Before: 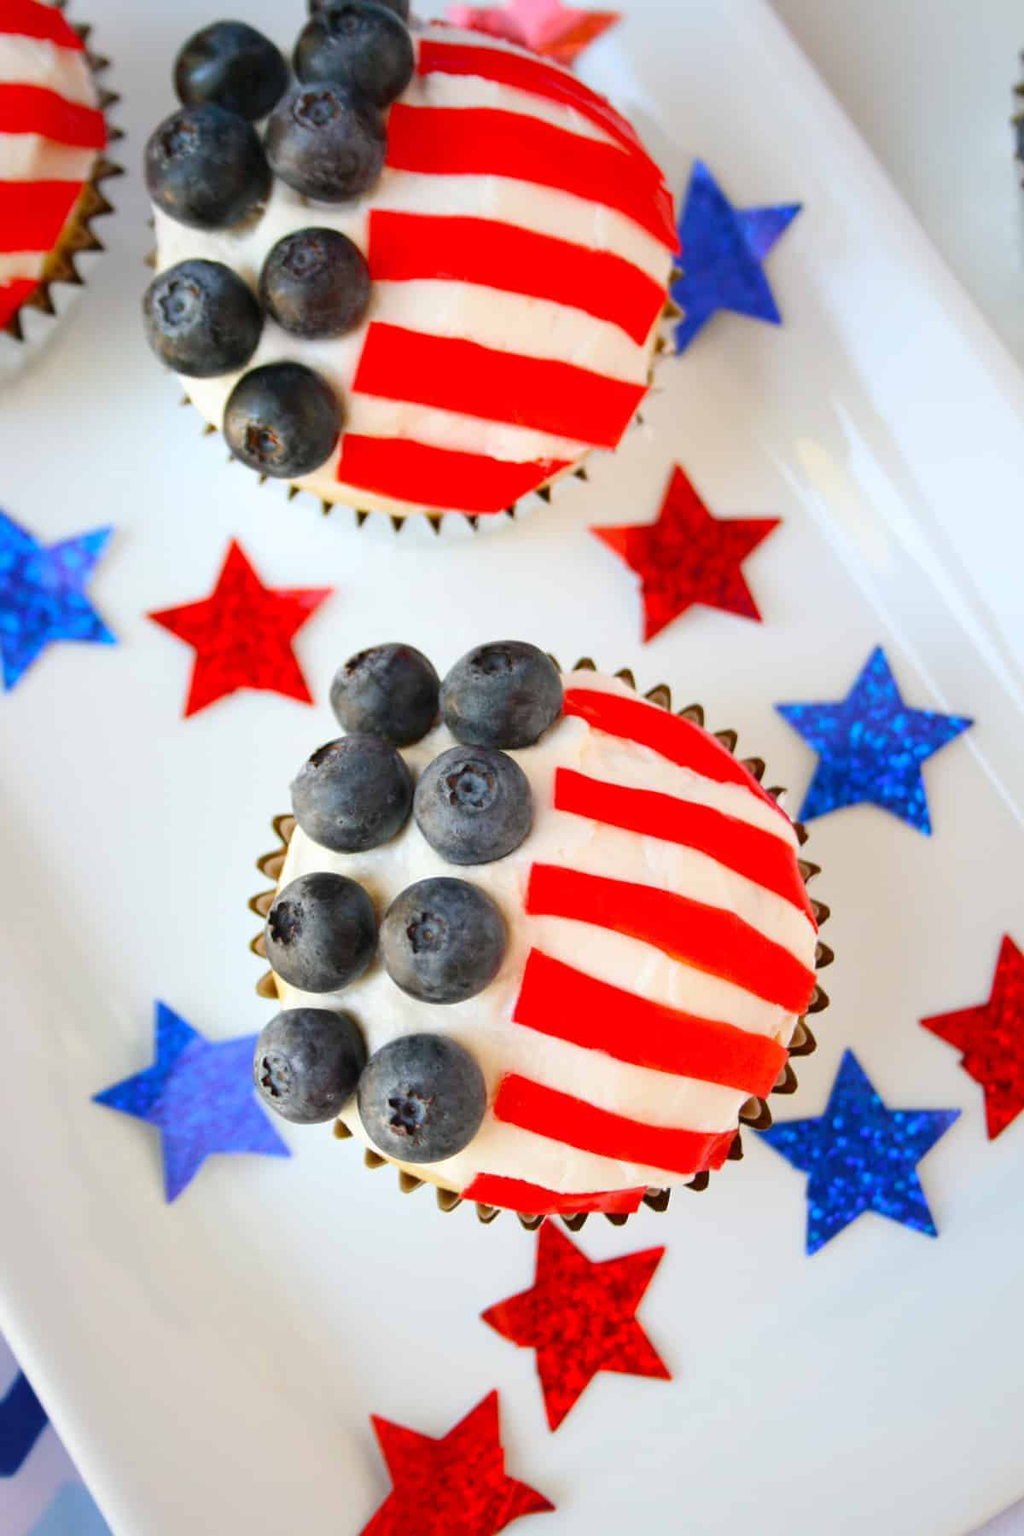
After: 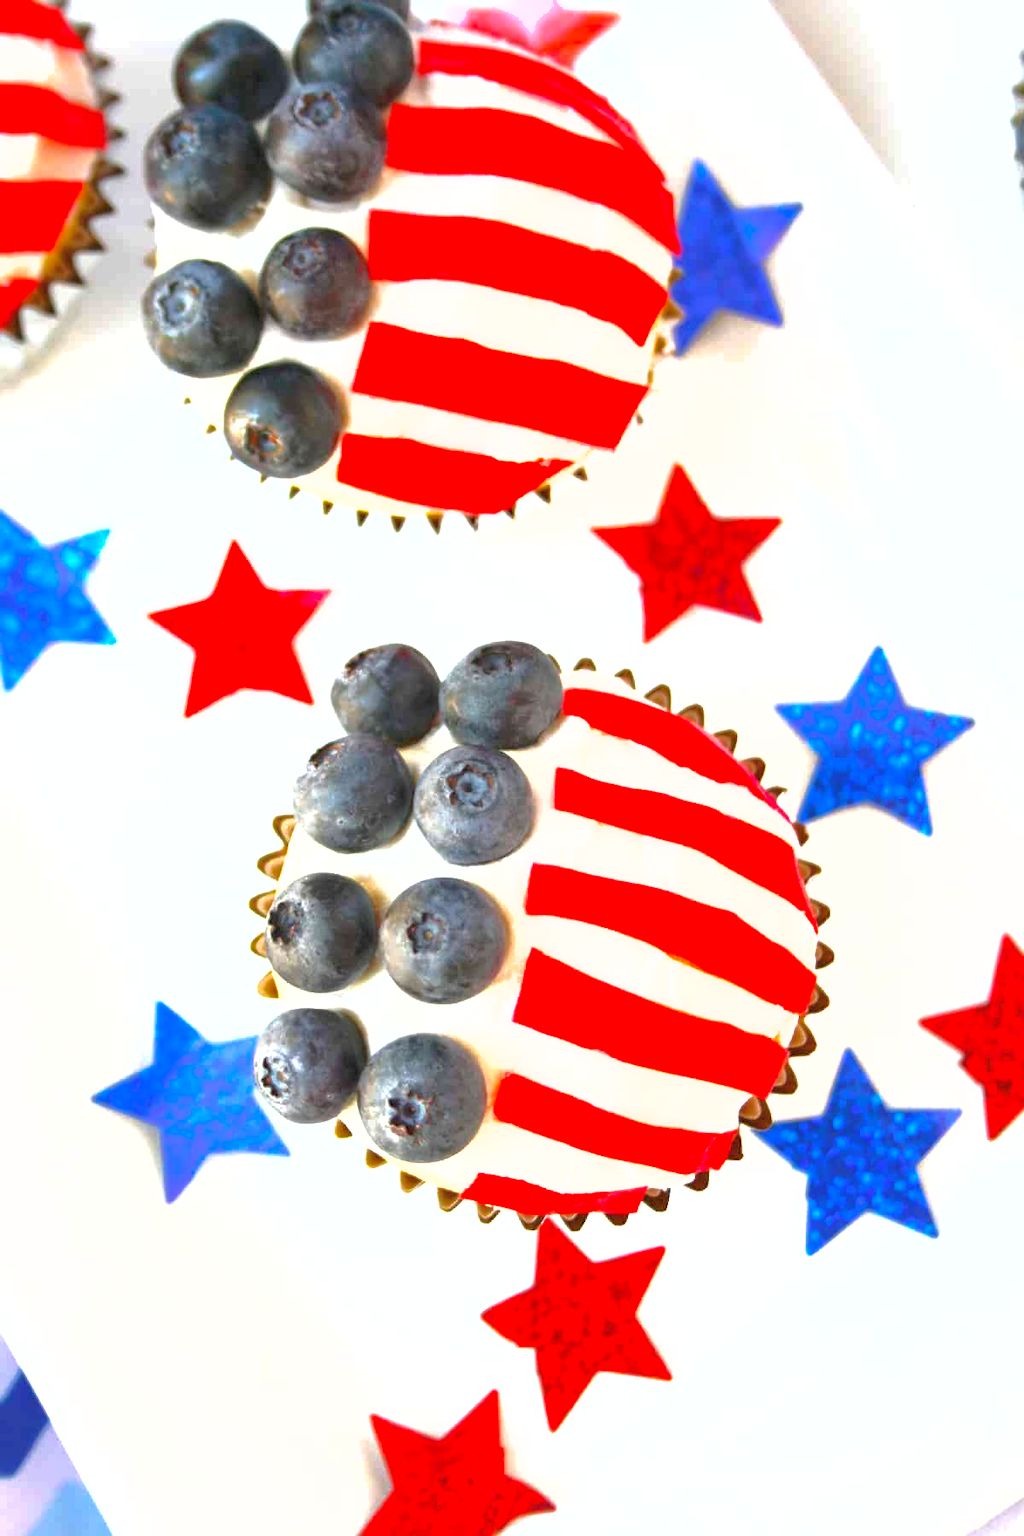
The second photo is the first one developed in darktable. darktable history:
exposure: black level correction 0, exposure 1.125 EV, compensate exposure bias true, compensate highlight preservation false
shadows and highlights: on, module defaults
